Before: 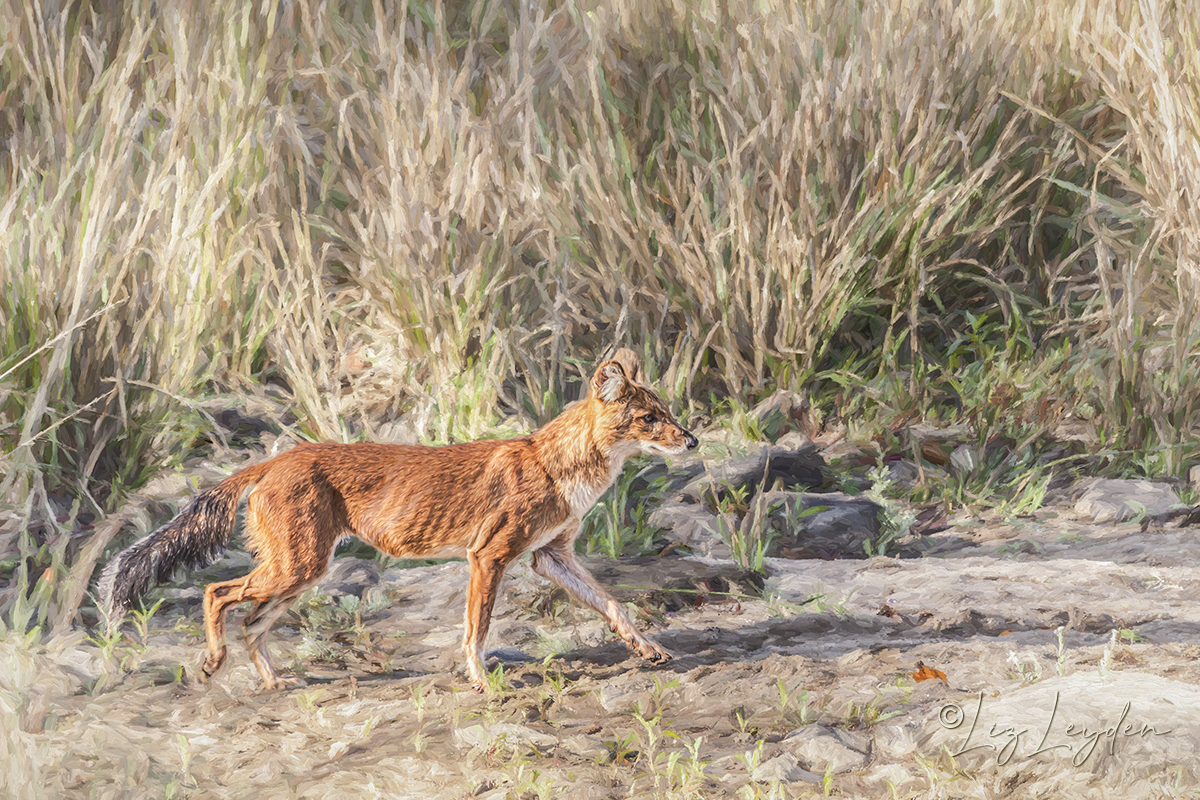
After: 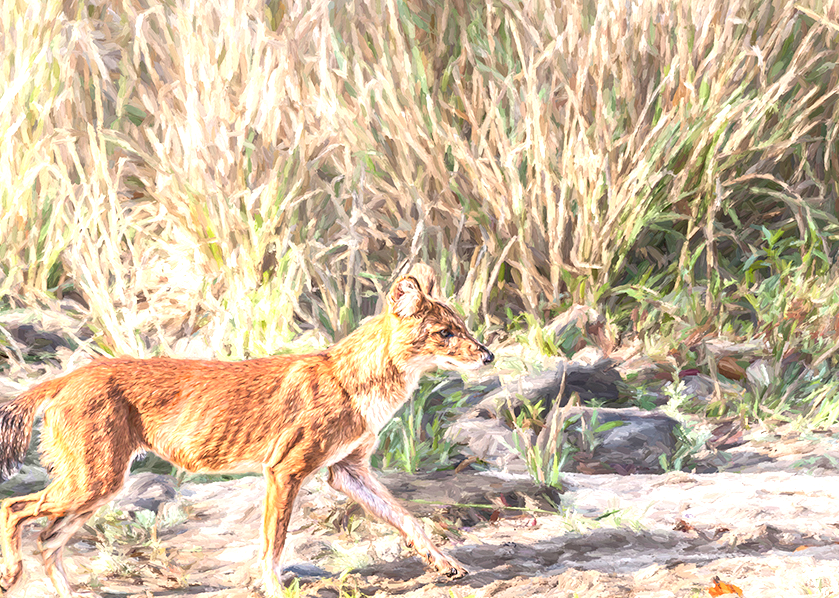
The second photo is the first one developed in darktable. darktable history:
crop and rotate: left 17.046%, top 10.659%, right 12.989%, bottom 14.553%
exposure: exposure 1 EV, compensate highlight preservation false
